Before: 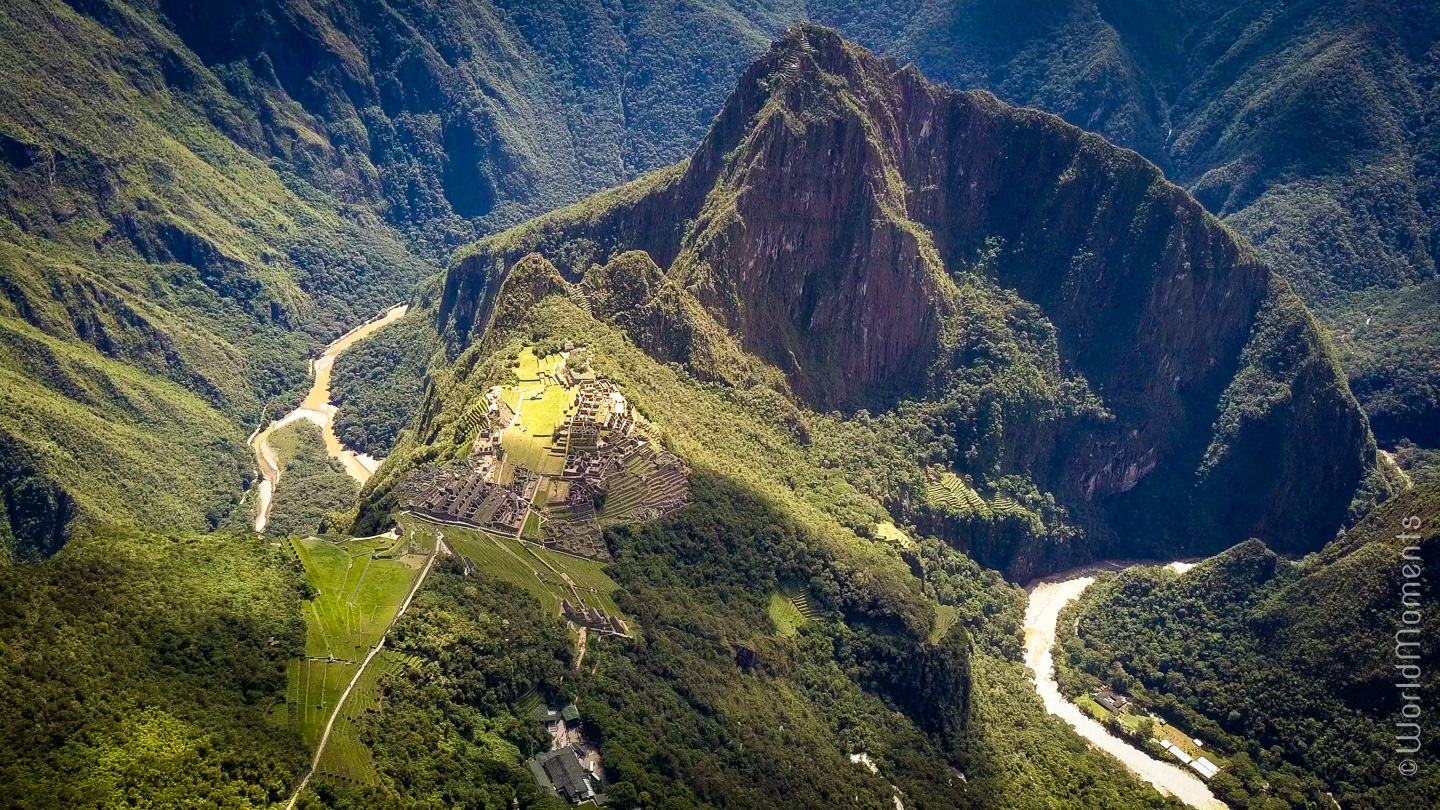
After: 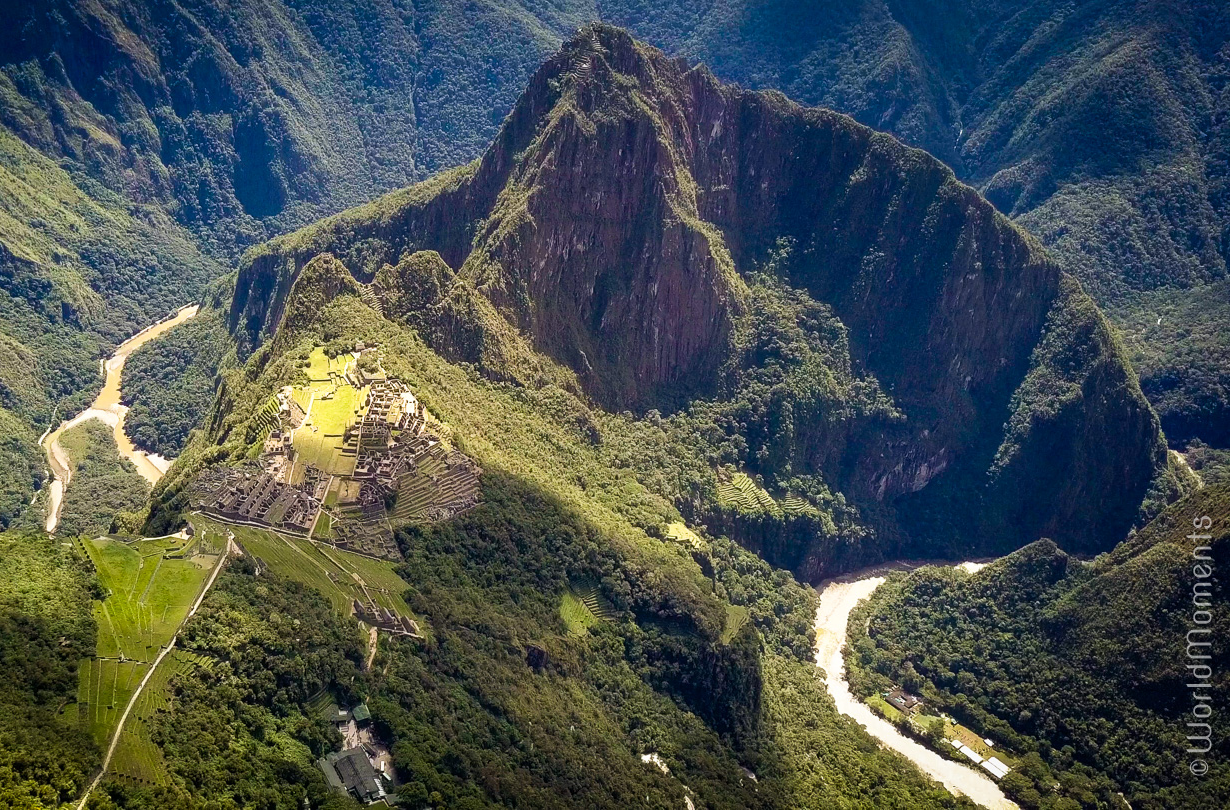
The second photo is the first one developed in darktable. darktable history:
crop and rotate: left 14.542%
